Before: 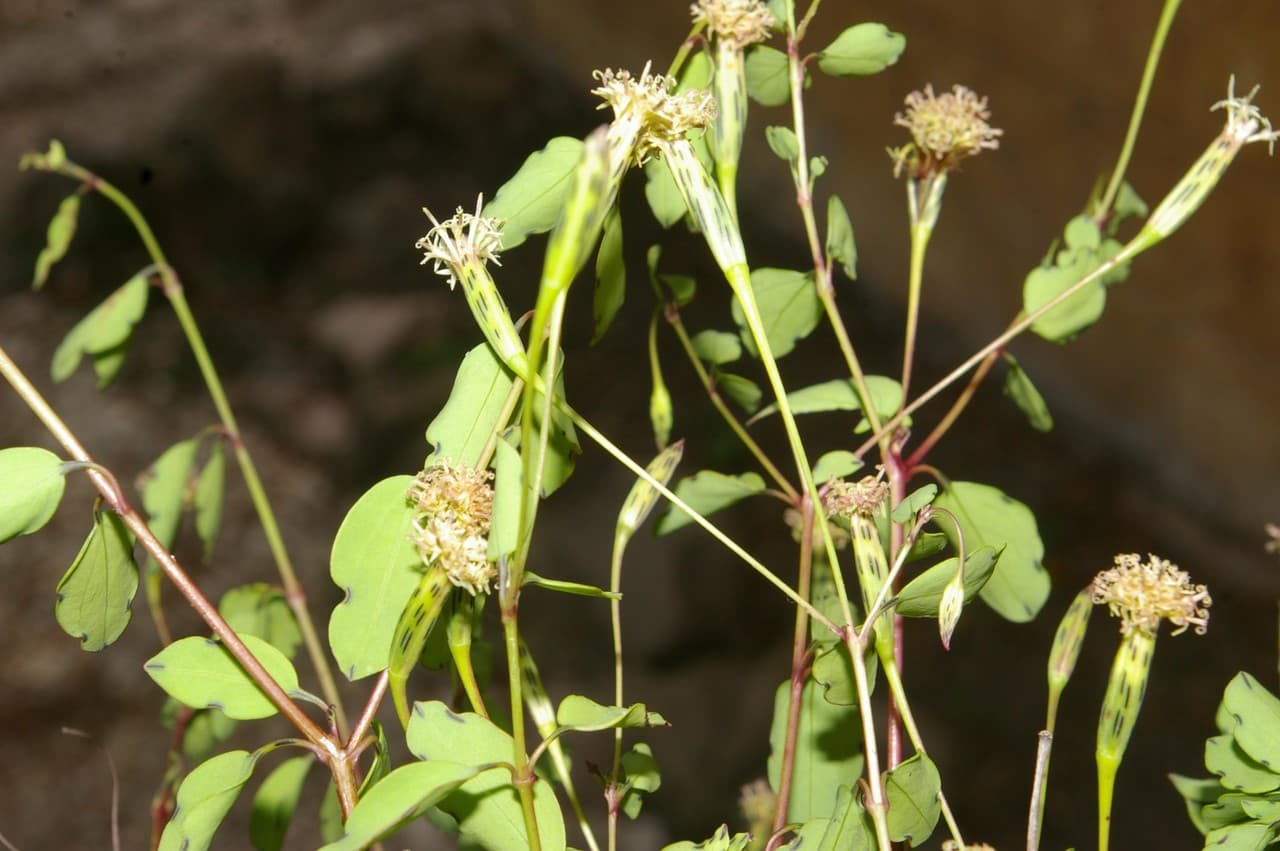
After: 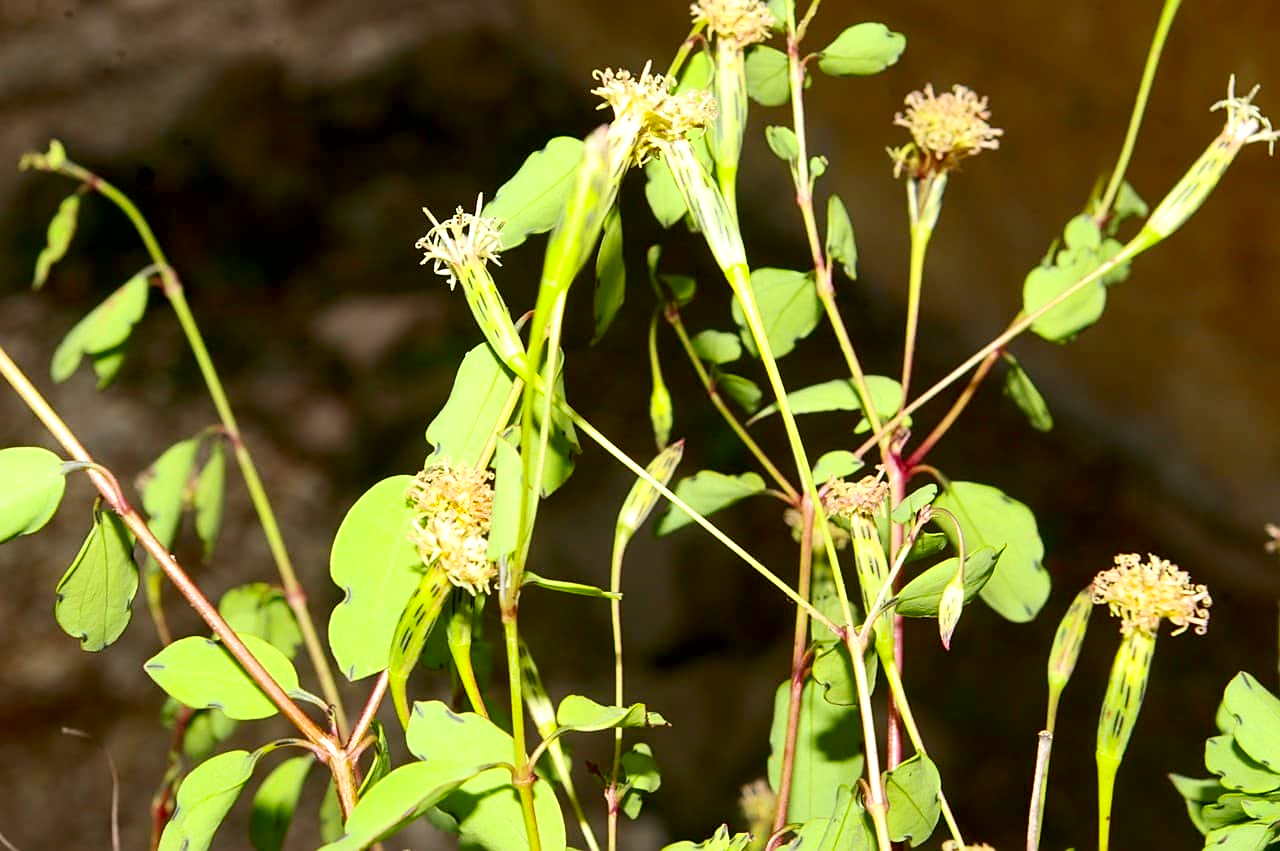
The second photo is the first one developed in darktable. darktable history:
contrast brightness saturation: contrast 0.231, brightness 0.113, saturation 0.294
exposure: black level correction 0.007, exposure 0.16 EV, compensate exposure bias true, compensate highlight preservation false
sharpen: on, module defaults
